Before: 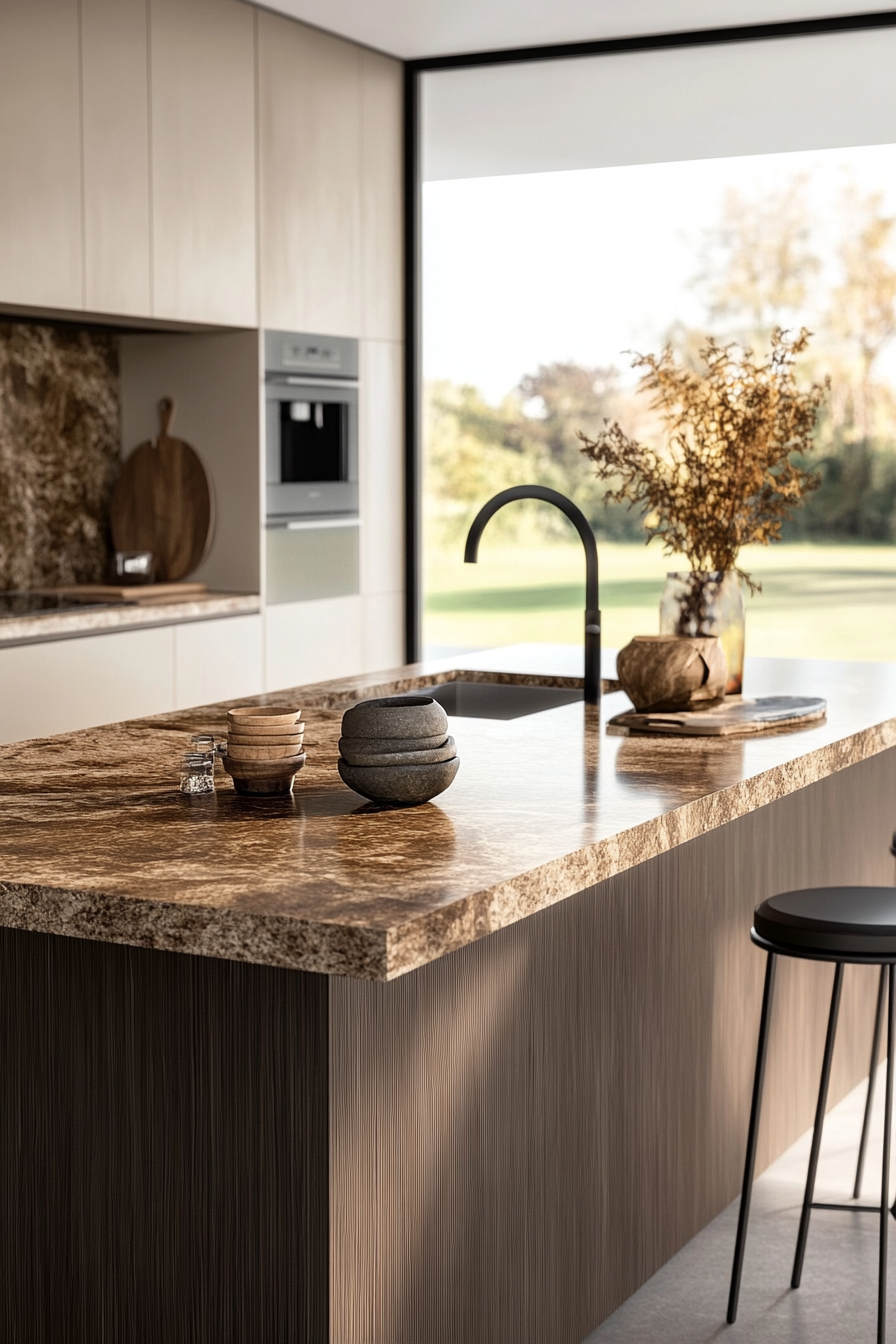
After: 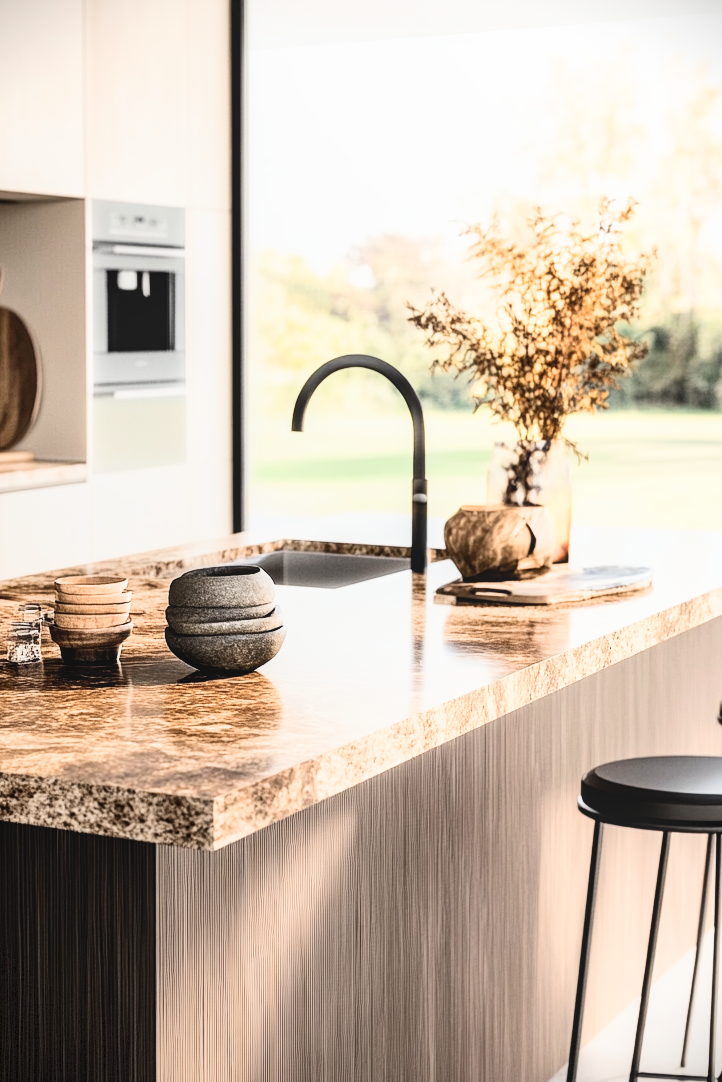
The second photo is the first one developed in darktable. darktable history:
exposure: black level correction 0, exposure 1.2 EV, compensate exposure bias true, compensate highlight preservation false
crop: left 19.328%, top 9.752%, right 0%, bottom 9.688%
contrast brightness saturation: contrast 0.242, brightness 0.093
vignetting: fall-off start 99.76%, brightness -0.689, dithering 8-bit output
local contrast: detail 109%
filmic rgb: black relative exposure -5.05 EV, white relative exposure 3.99 EV, hardness 2.9, contrast 1.298, highlights saturation mix -9.42%, contrast in shadows safe
